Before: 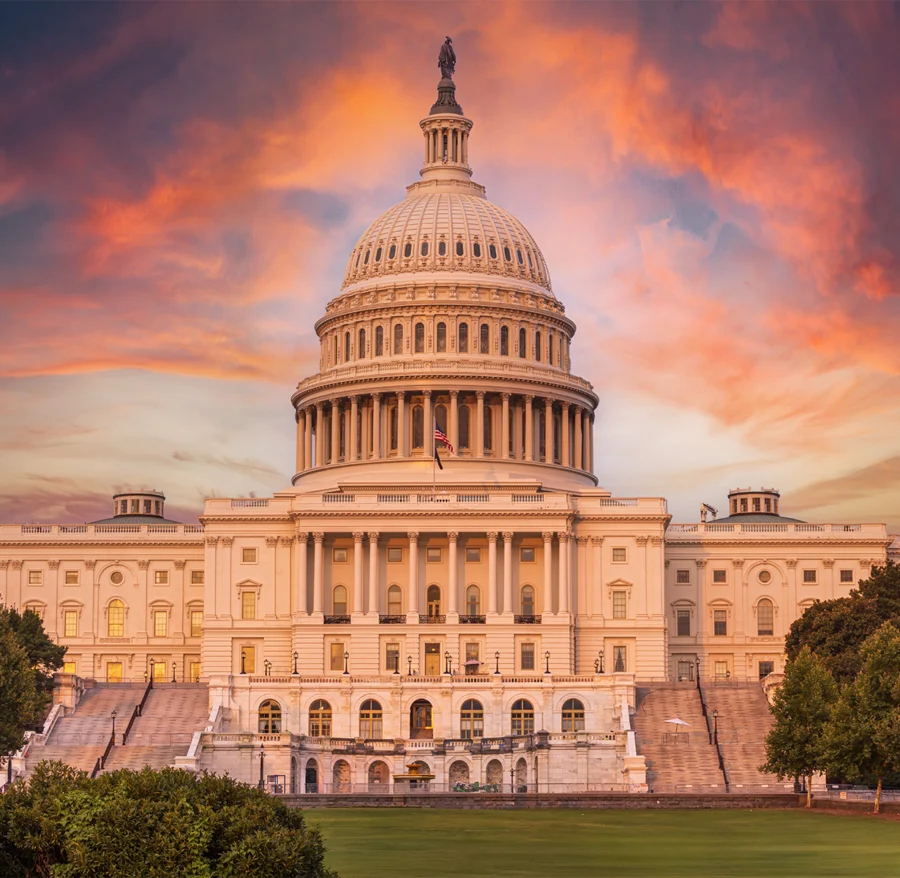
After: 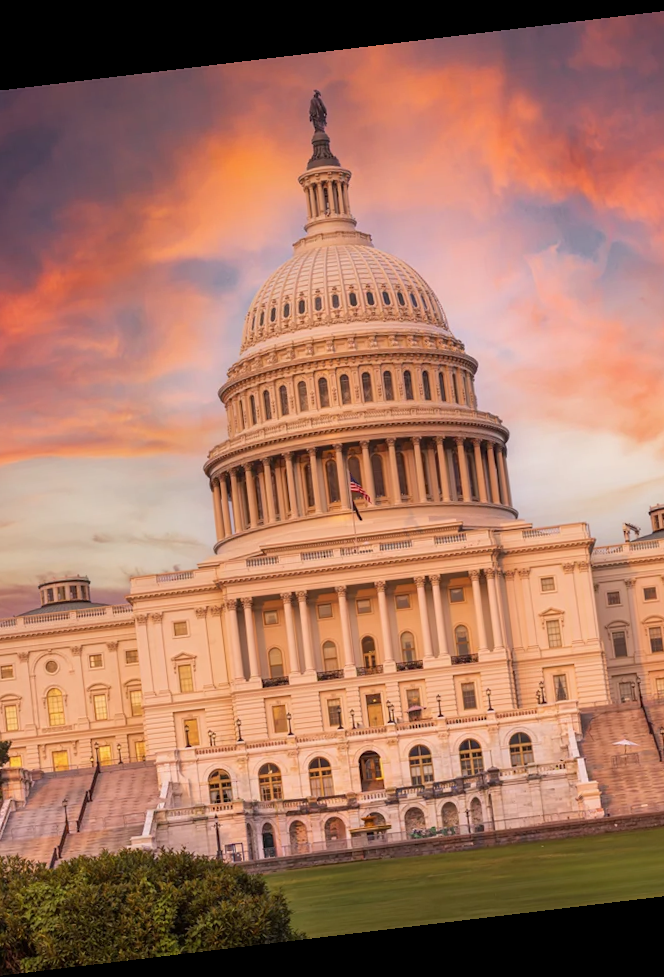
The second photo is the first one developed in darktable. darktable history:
rotate and perspective: rotation -6.83°, automatic cropping off
crop and rotate: left 13.342%, right 19.991%
